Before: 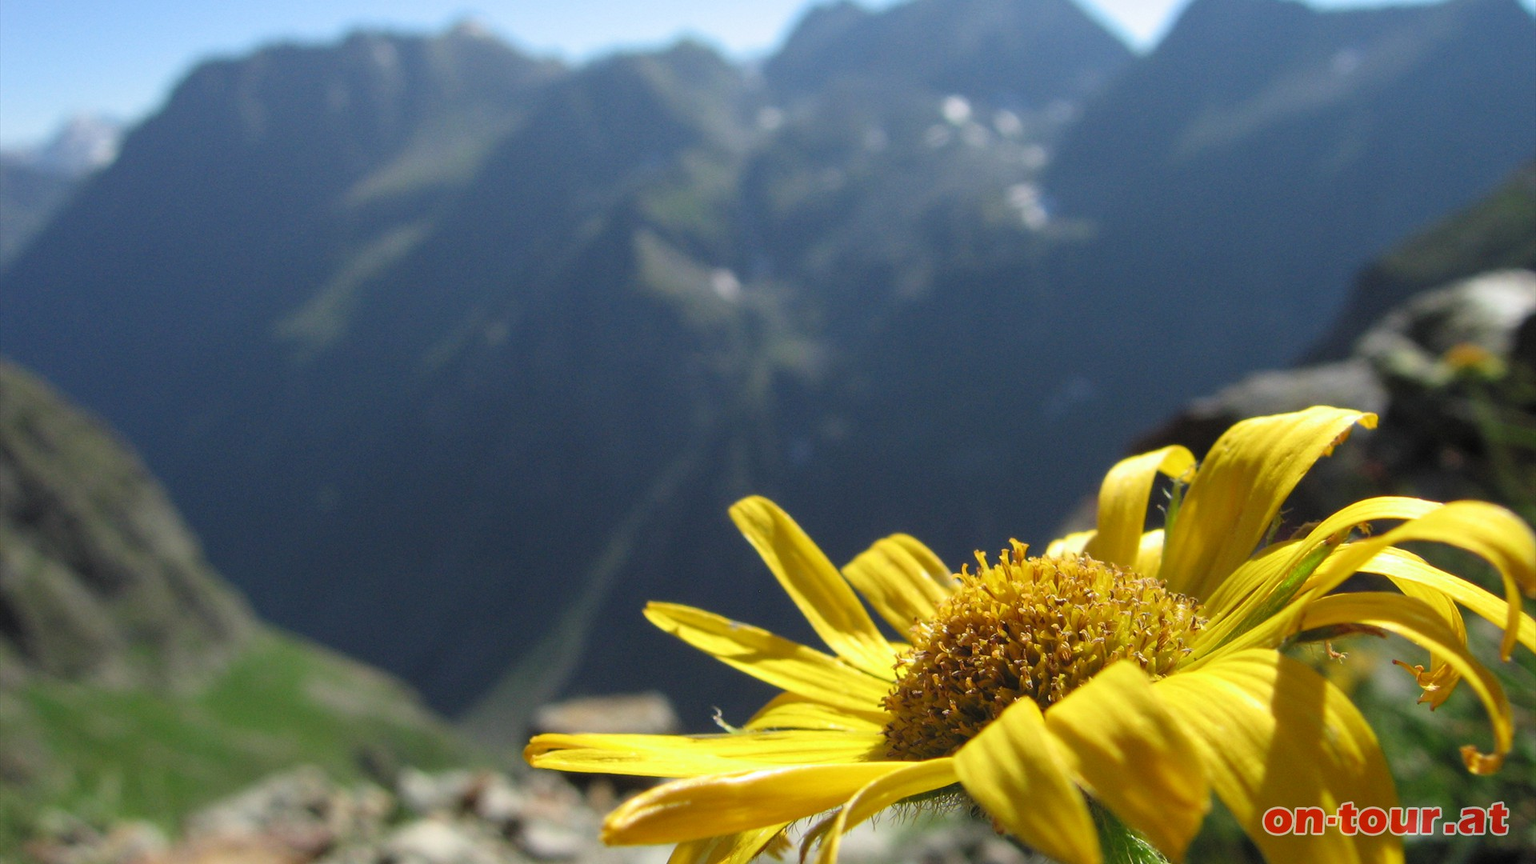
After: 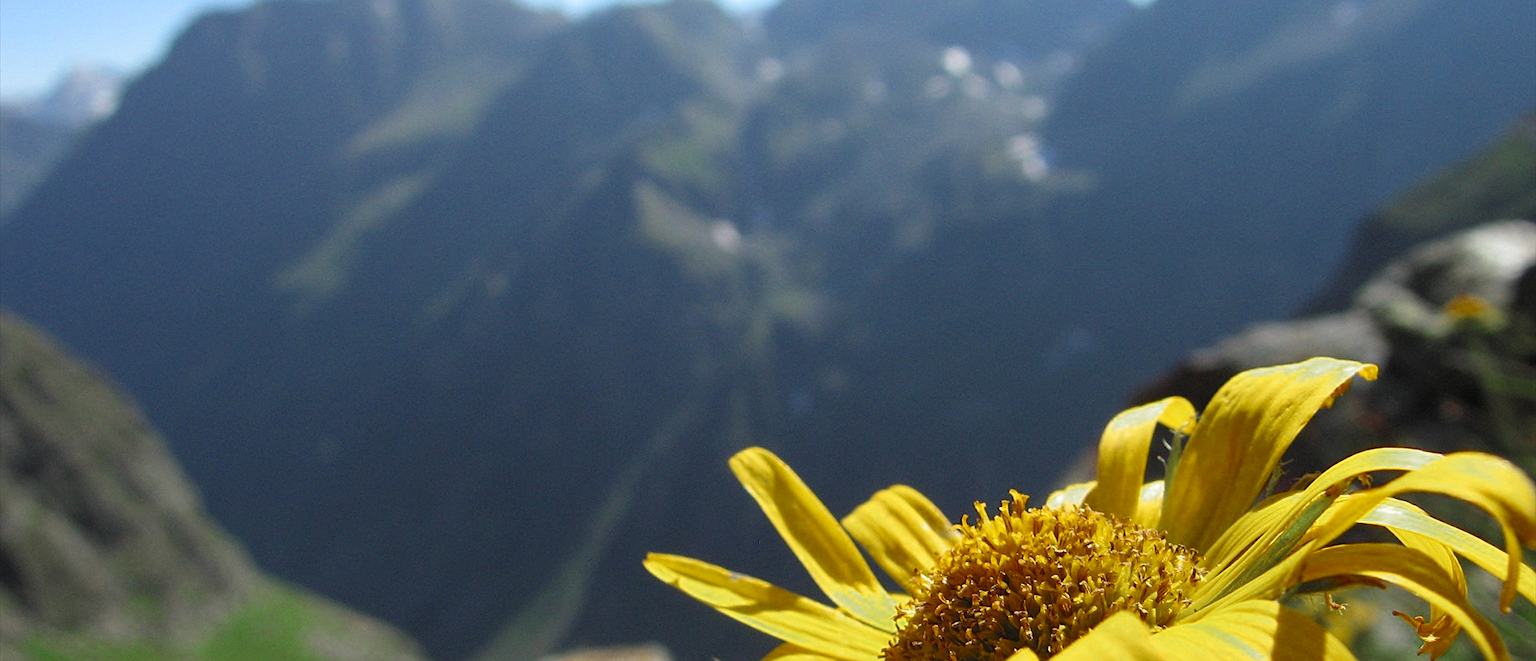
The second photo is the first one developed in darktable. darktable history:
color zones: curves: ch0 [(0.11, 0.396) (0.195, 0.36) (0.25, 0.5) (0.303, 0.412) (0.357, 0.544) (0.75, 0.5) (0.967, 0.328)]; ch1 [(0, 0.468) (0.112, 0.512) (0.202, 0.6) (0.25, 0.5) (0.307, 0.352) (0.357, 0.544) (0.75, 0.5) (0.963, 0.524)]
crop: top 5.696%, bottom 17.65%
sharpen: on, module defaults
